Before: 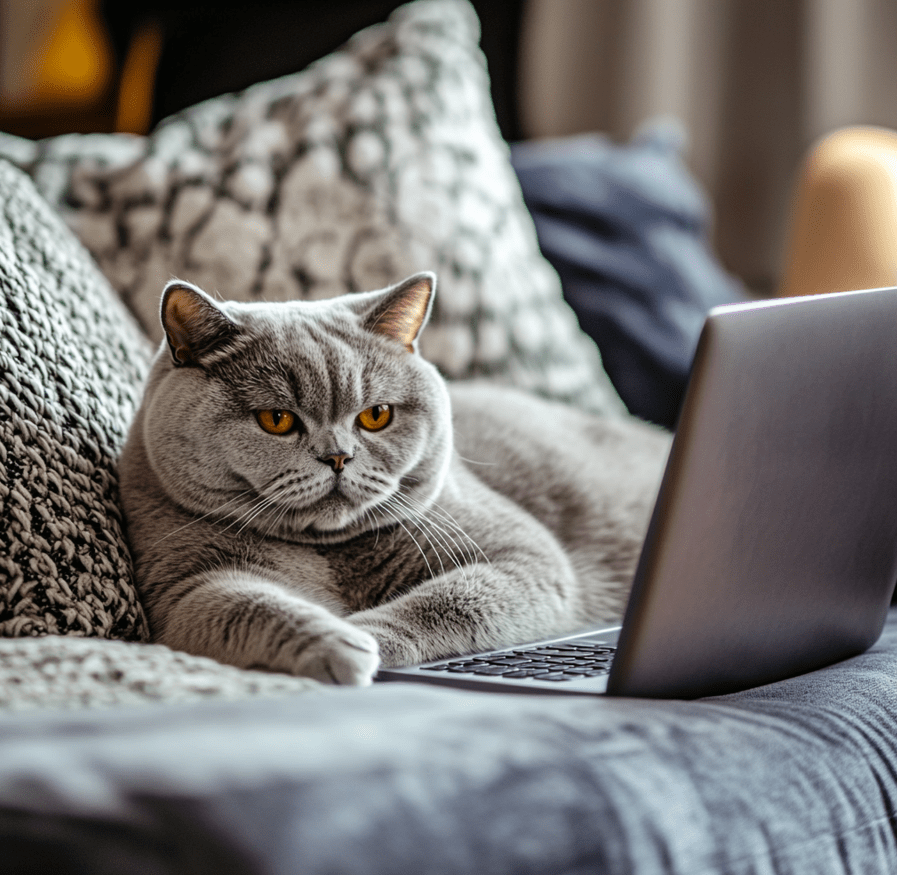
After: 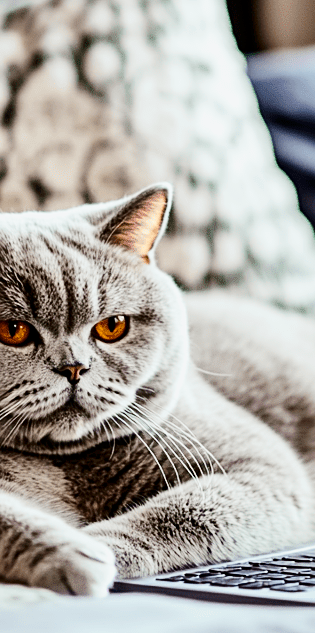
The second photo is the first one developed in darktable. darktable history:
exposure: black level correction 0, exposure 1.1 EV, compensate exposure bias true, compensate highlight preservation false
crop and rotate: left 29.476%, top 10.214%, right 35.32%, bottom 17.333%
filmic rgb: black relative exposure -7.65 EV, white relative exposure 4.56 EV, hardness 3.61
sharpen: radius 1.864, amount 0.398, threshold 1.271
contrast brightness saturation: contrast 0.22, brightness -0.19, saturation 0.24
